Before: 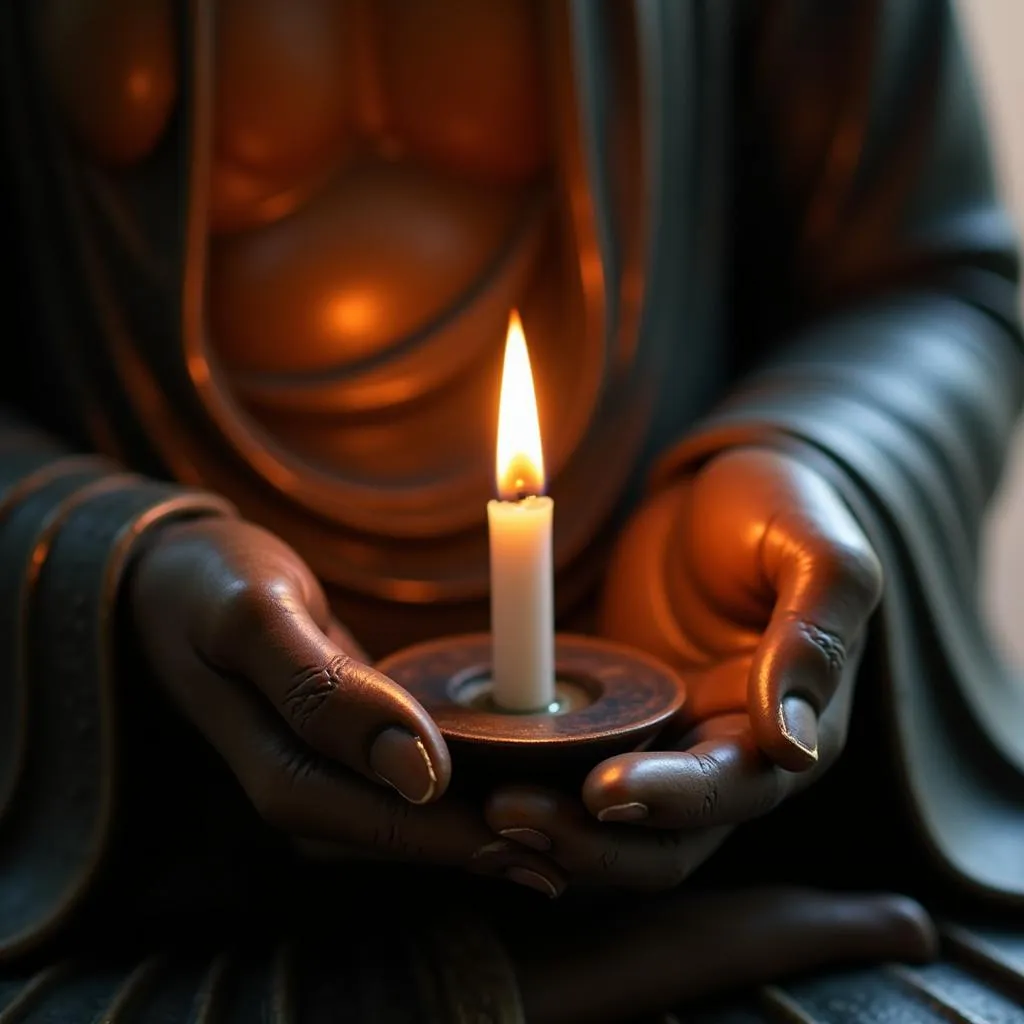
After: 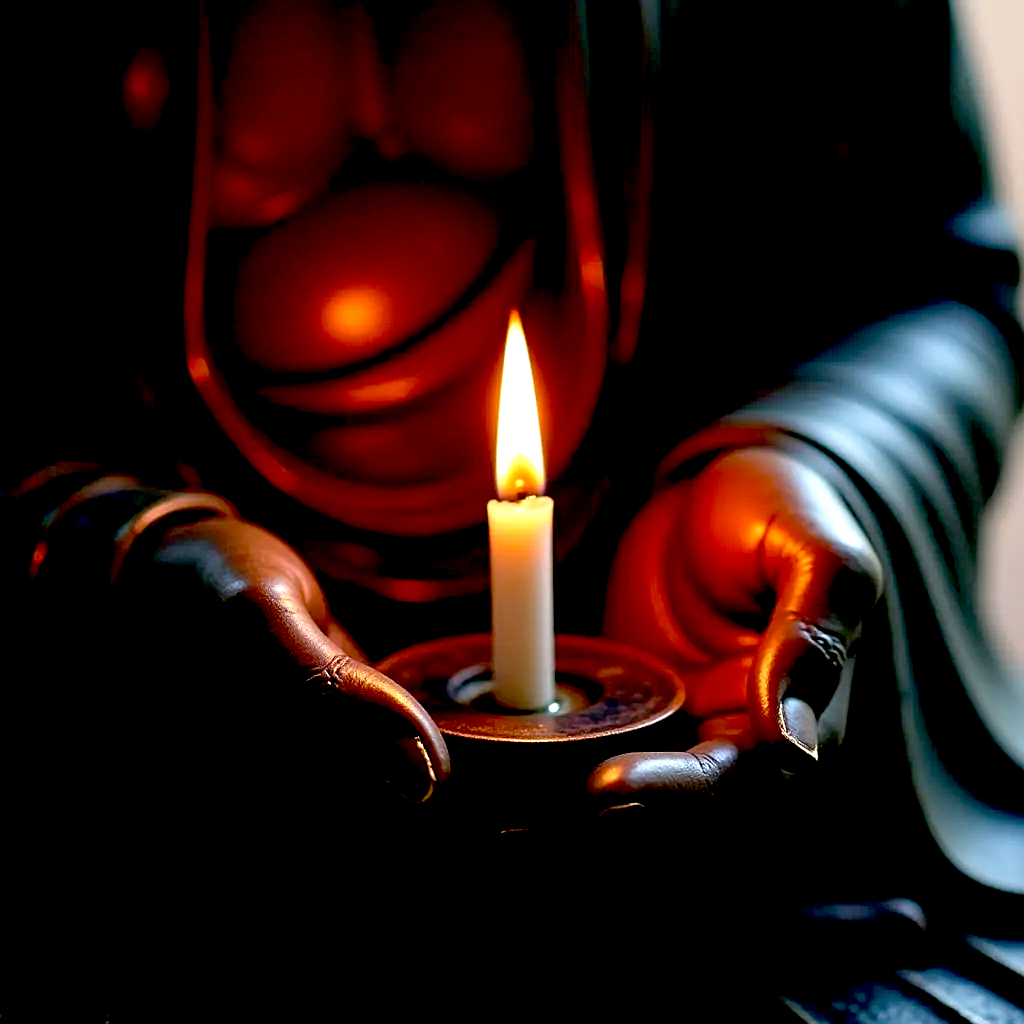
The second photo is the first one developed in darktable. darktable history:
sharpen: on, module defaults
exposure: black level correction 0.042, exposure 0.5 EV, compensate exposure bias true, compensate highlight preservation false
